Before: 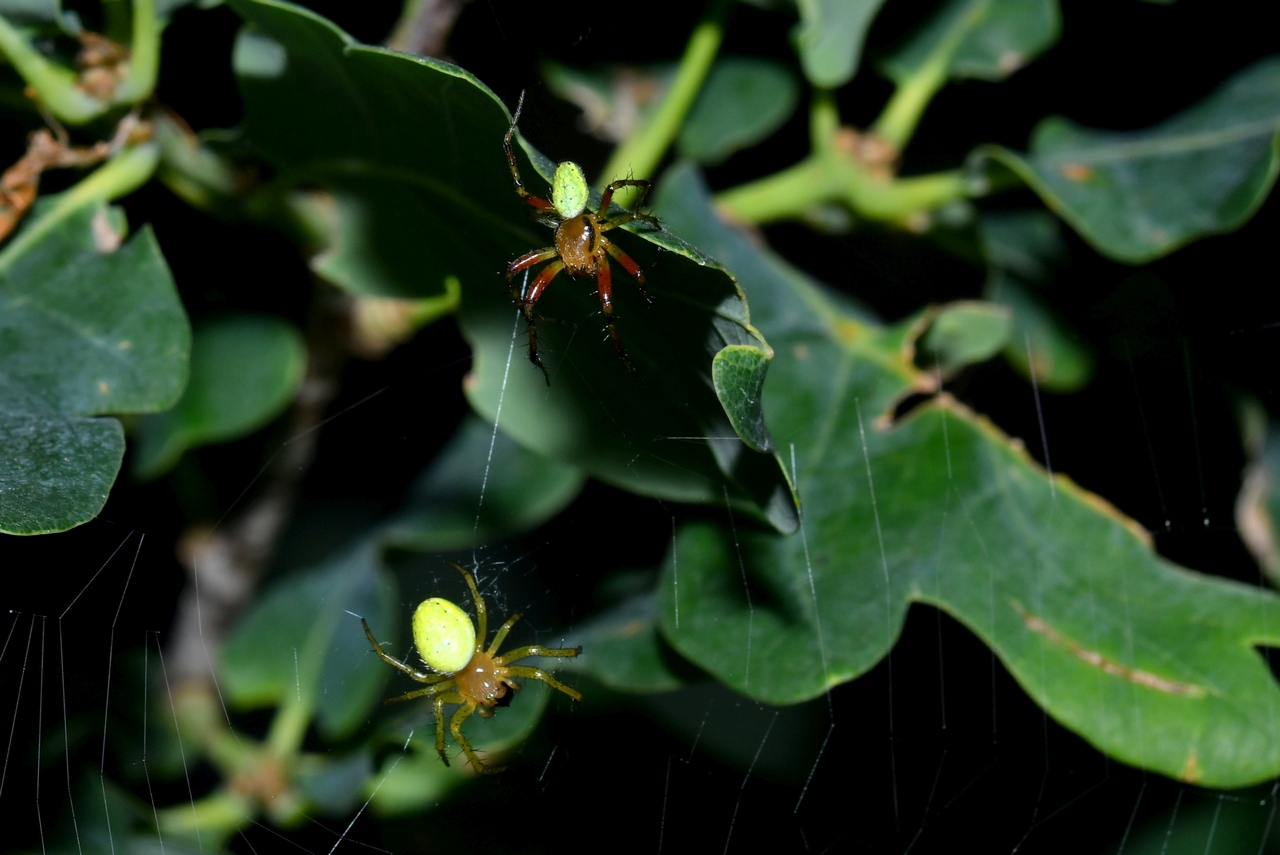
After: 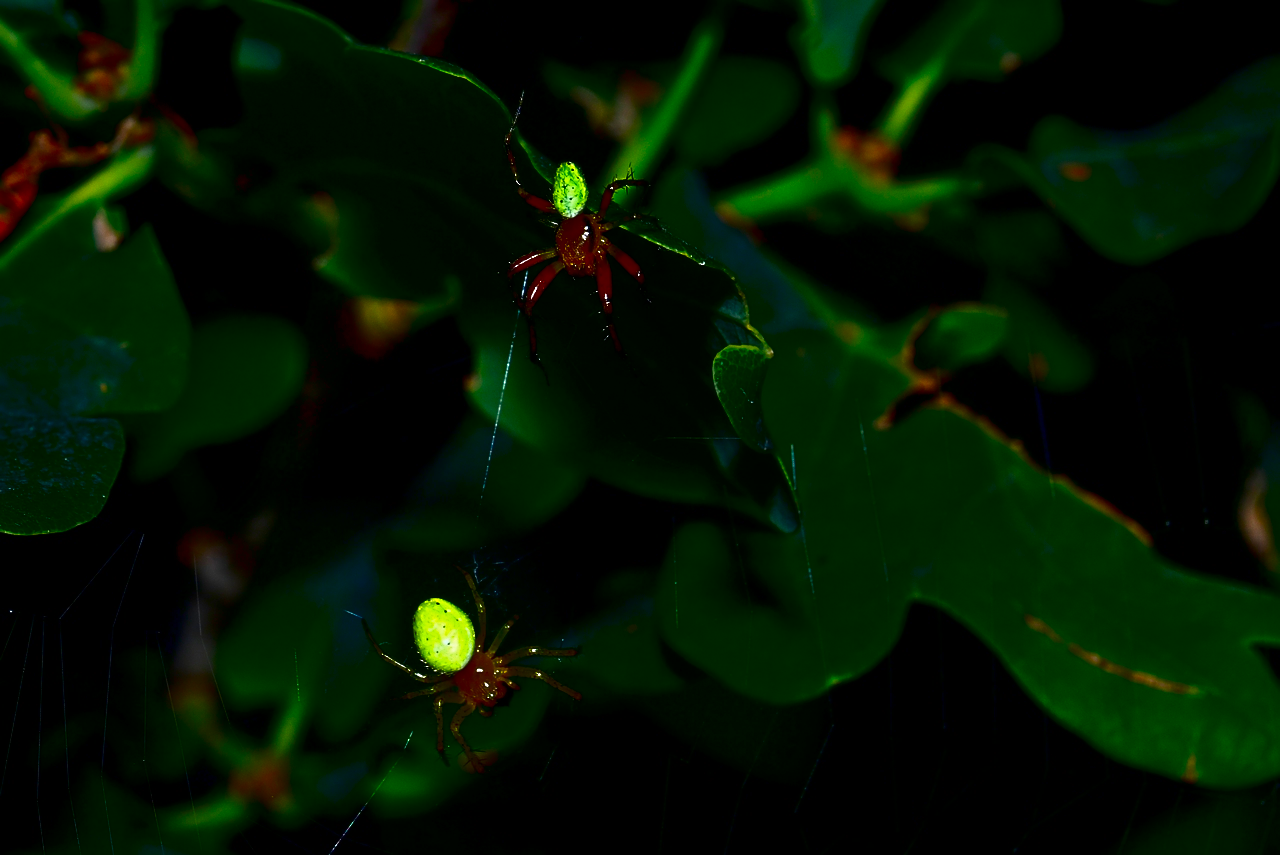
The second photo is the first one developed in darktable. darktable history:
sharpen: on, module defaults
contrast brightness saturation: brightness -0.996, saturation 0.995
